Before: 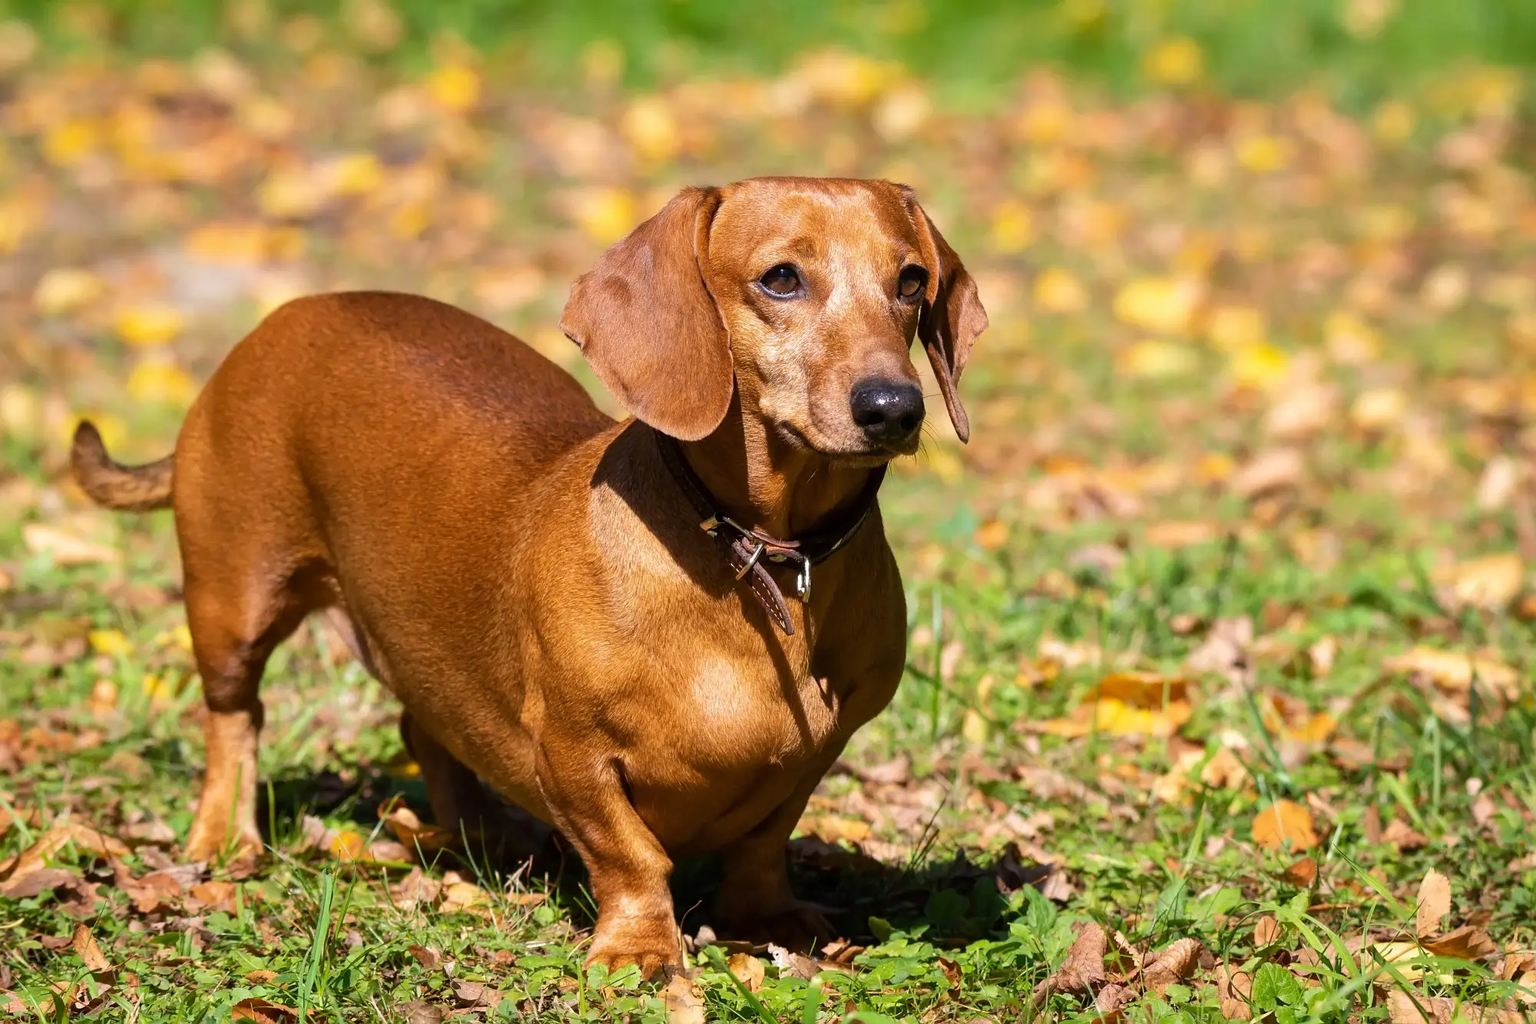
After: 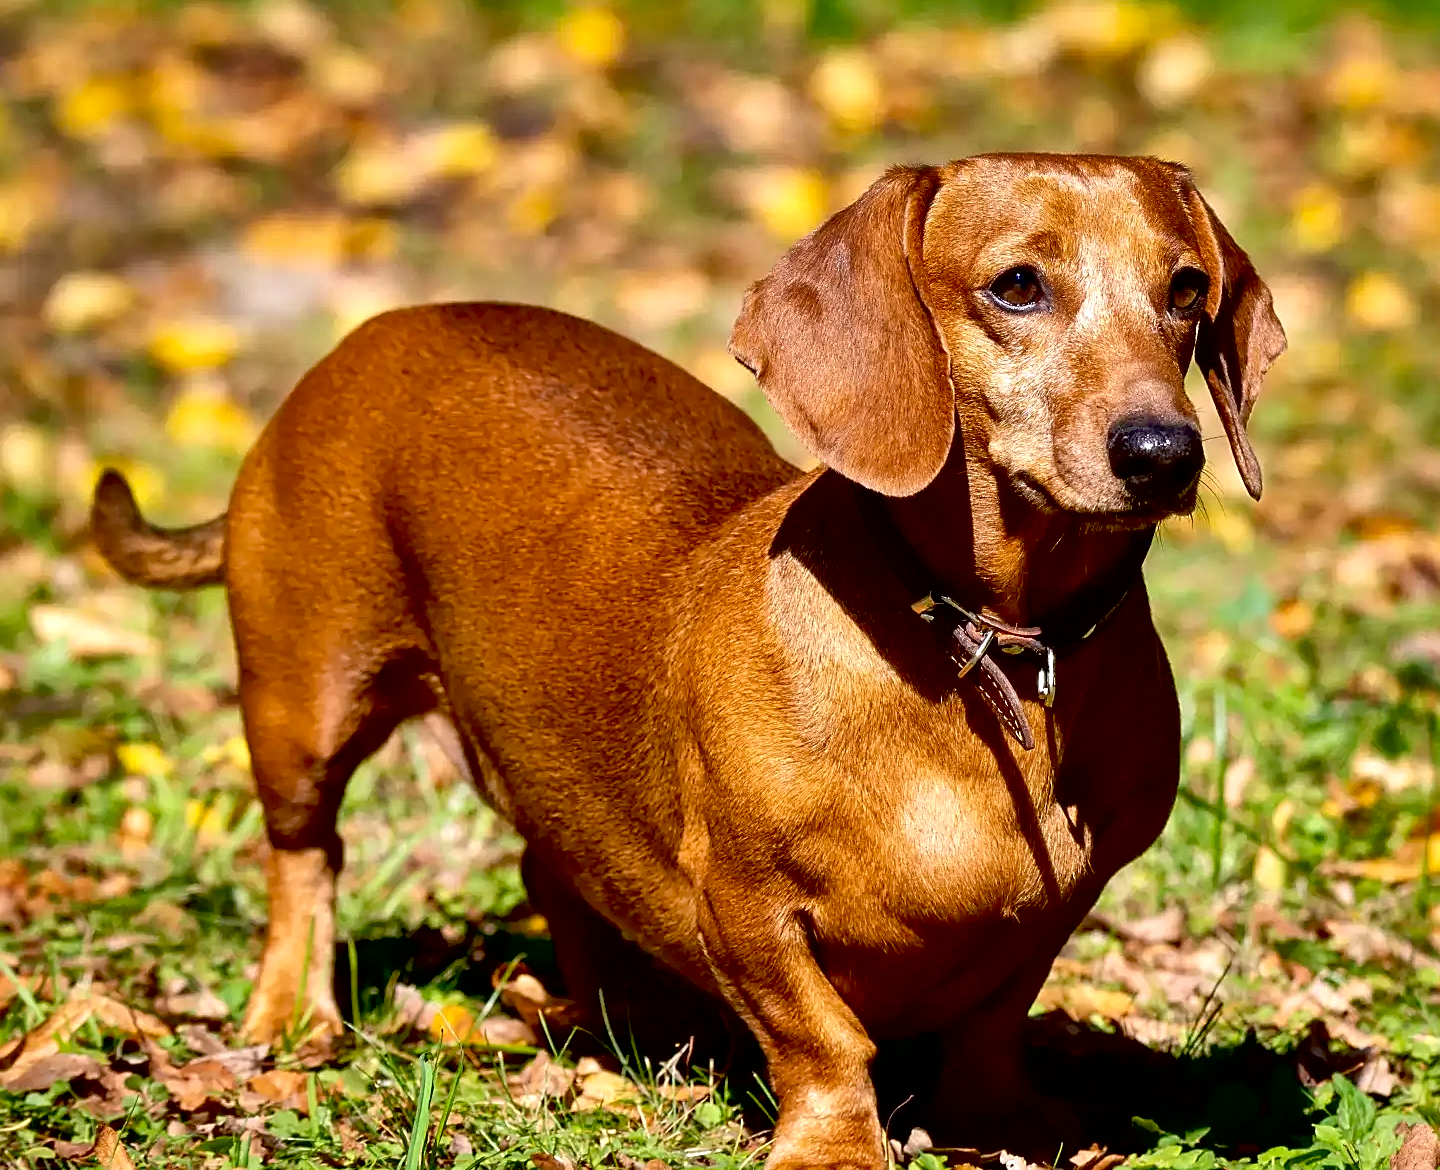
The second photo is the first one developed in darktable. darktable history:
crop: top 5.803%, right 27.864%, bottom 5.804%
exposure: black level correction 0.025, exposure 0.182 EV, compensate highlight preservation false
local contrast: mode bilateral grid, contrast 20, coarseness 50, detail 132%, midtone range 0.2
shadows and highlights: shadows 24.5, highlights -78.15, soften with gaussian
sharpen: on, module defaults
